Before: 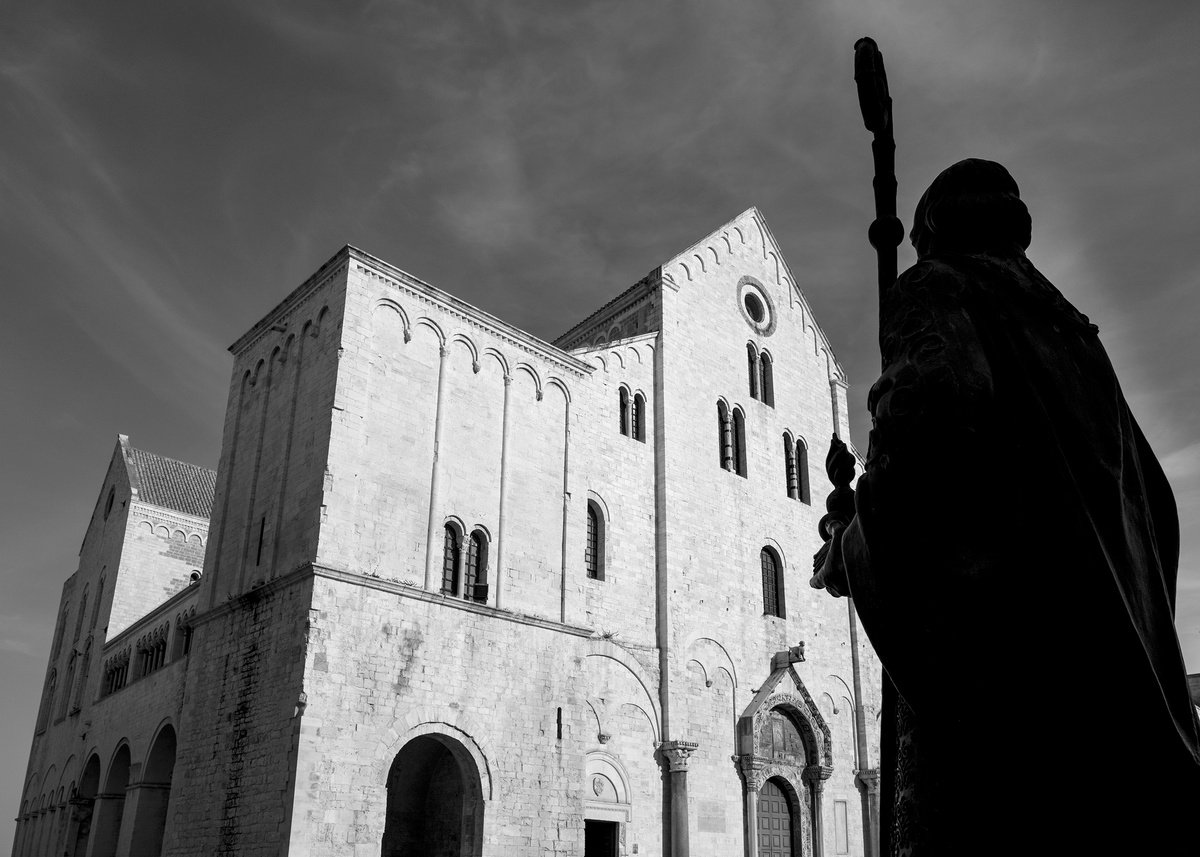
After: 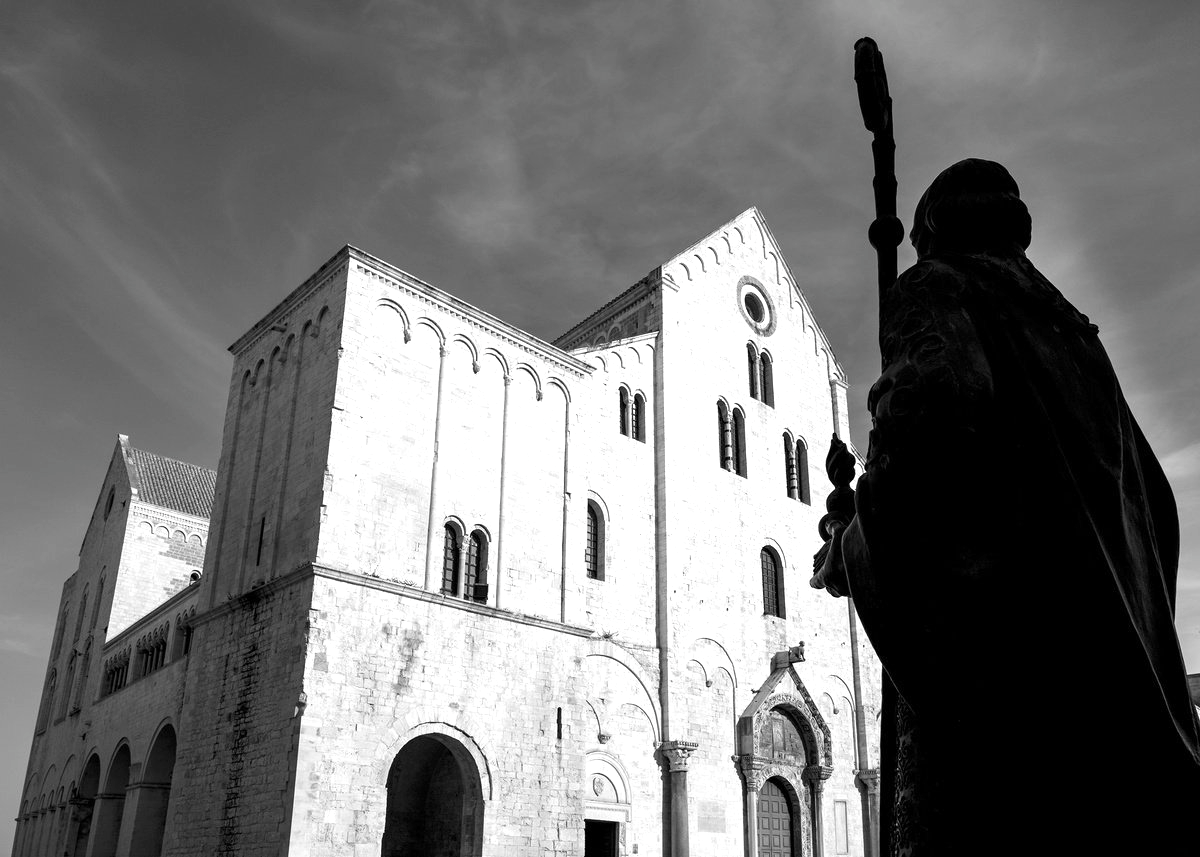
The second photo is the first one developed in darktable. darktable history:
color balance rgb: perceptual saturation grading › global saturation 19.565%, perceptual brilliance grading › global brilliance 25.24%, saturation formula JzAzBz (2021)
